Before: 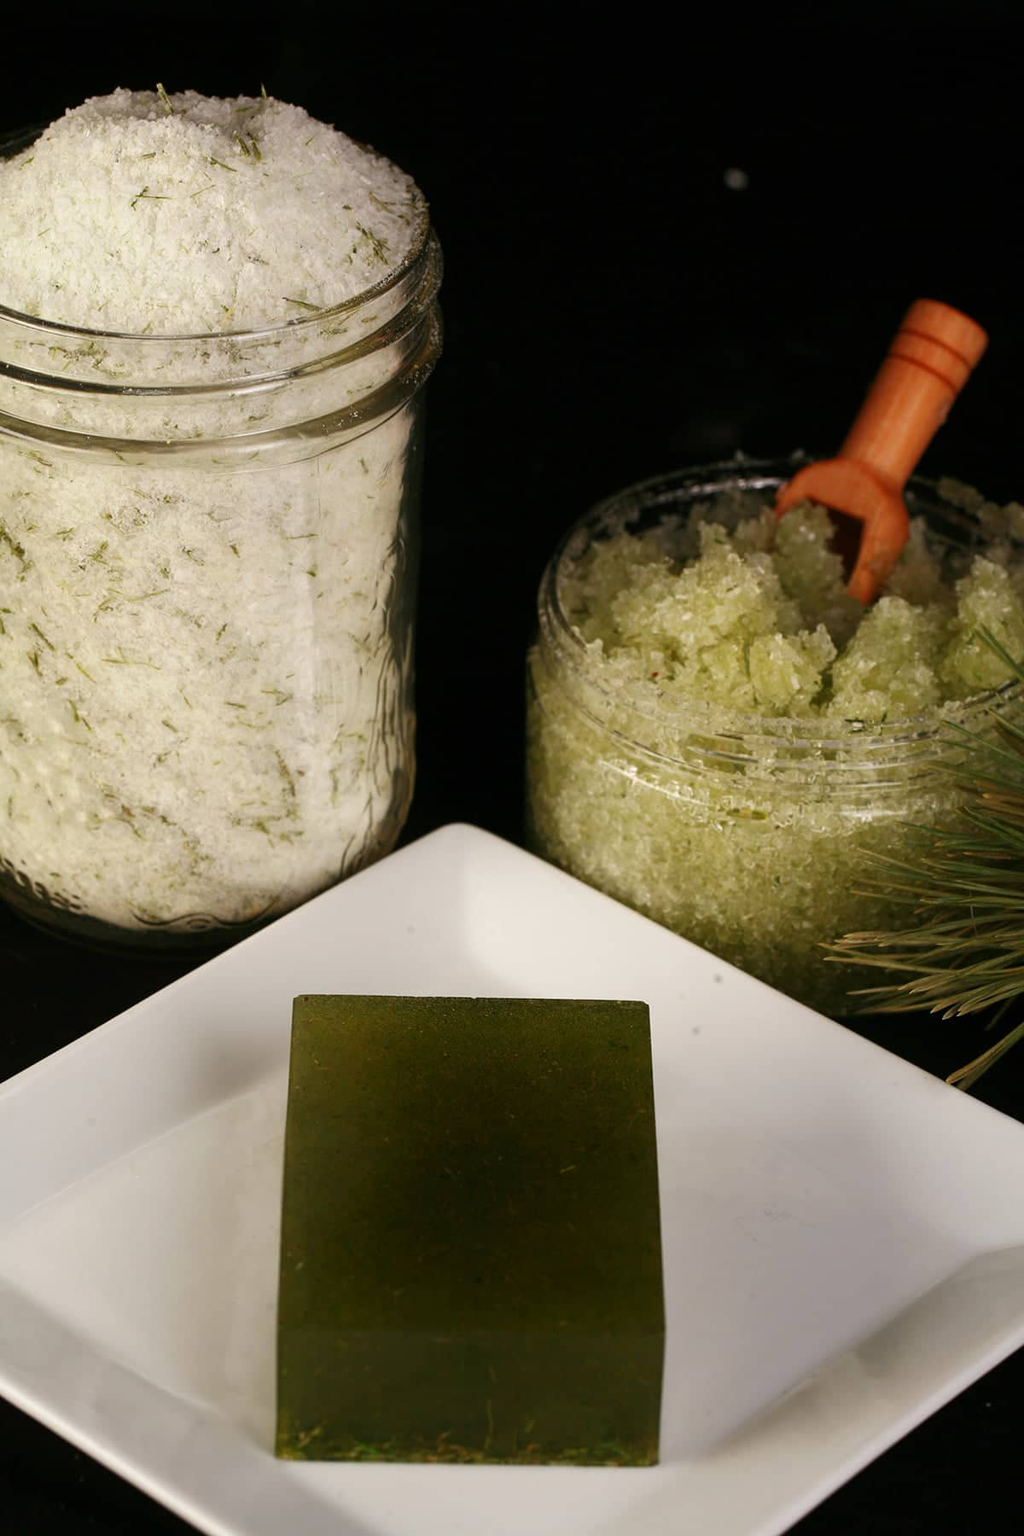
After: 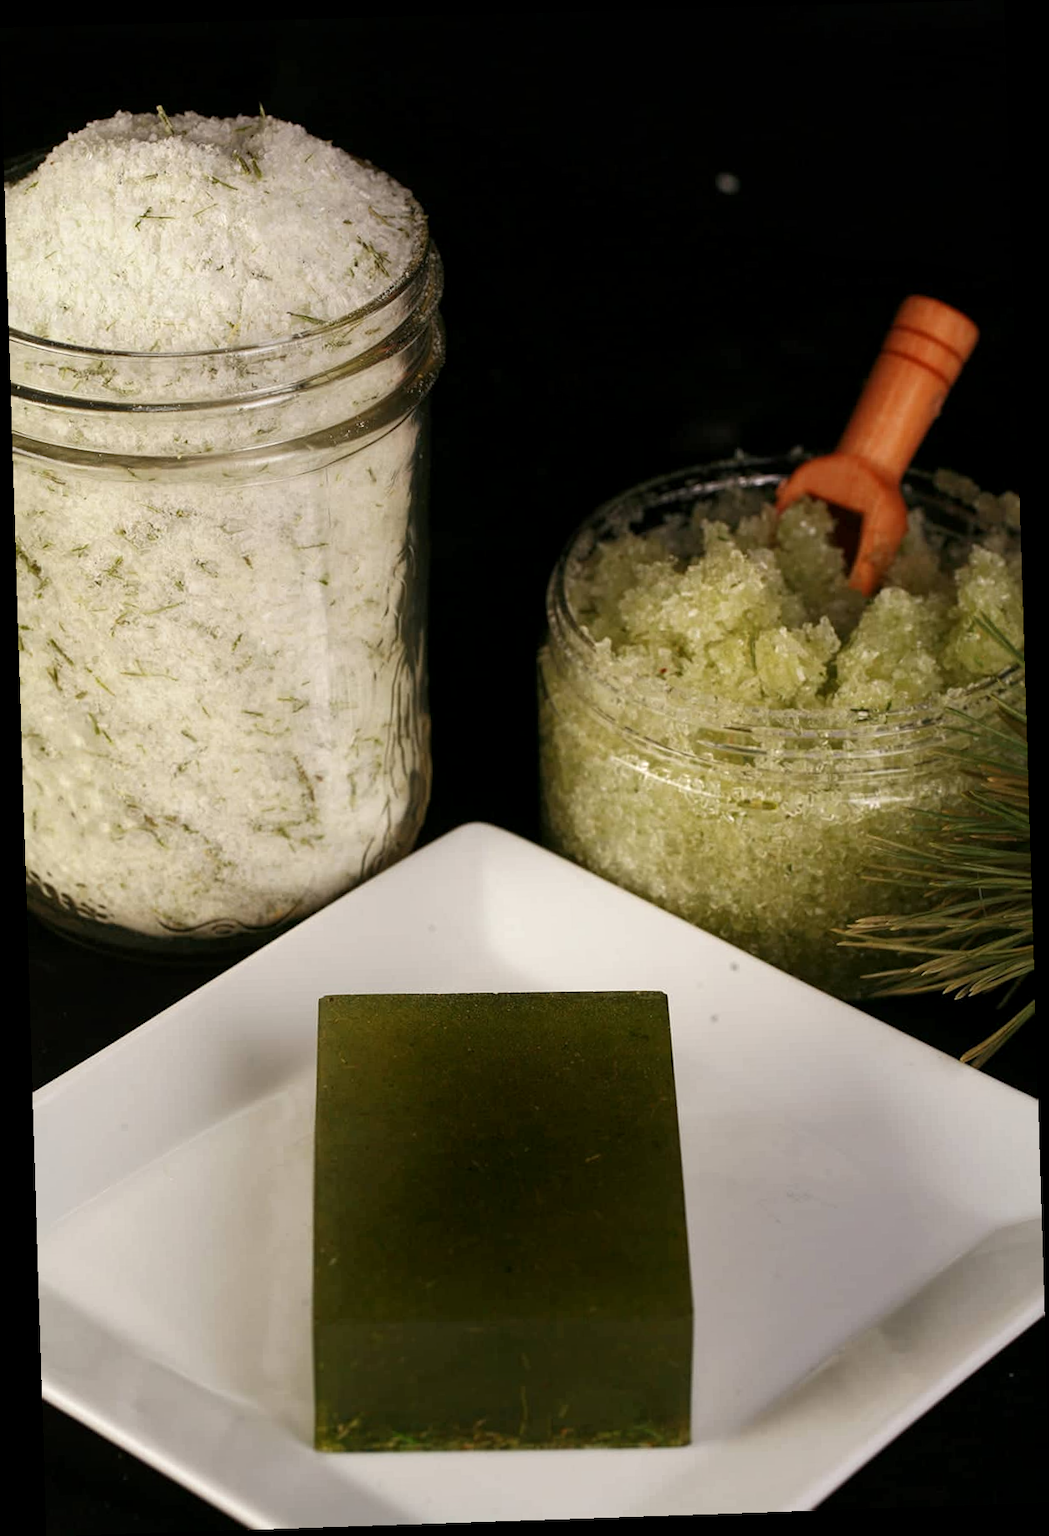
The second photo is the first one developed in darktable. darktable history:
local contrast: highlights 100%, shadows 100%, detail 120%, midtone range 0.2
rotate and perspective: rotation -1.77°, lens shift (horizontal) 0.004, automatic cropping off
